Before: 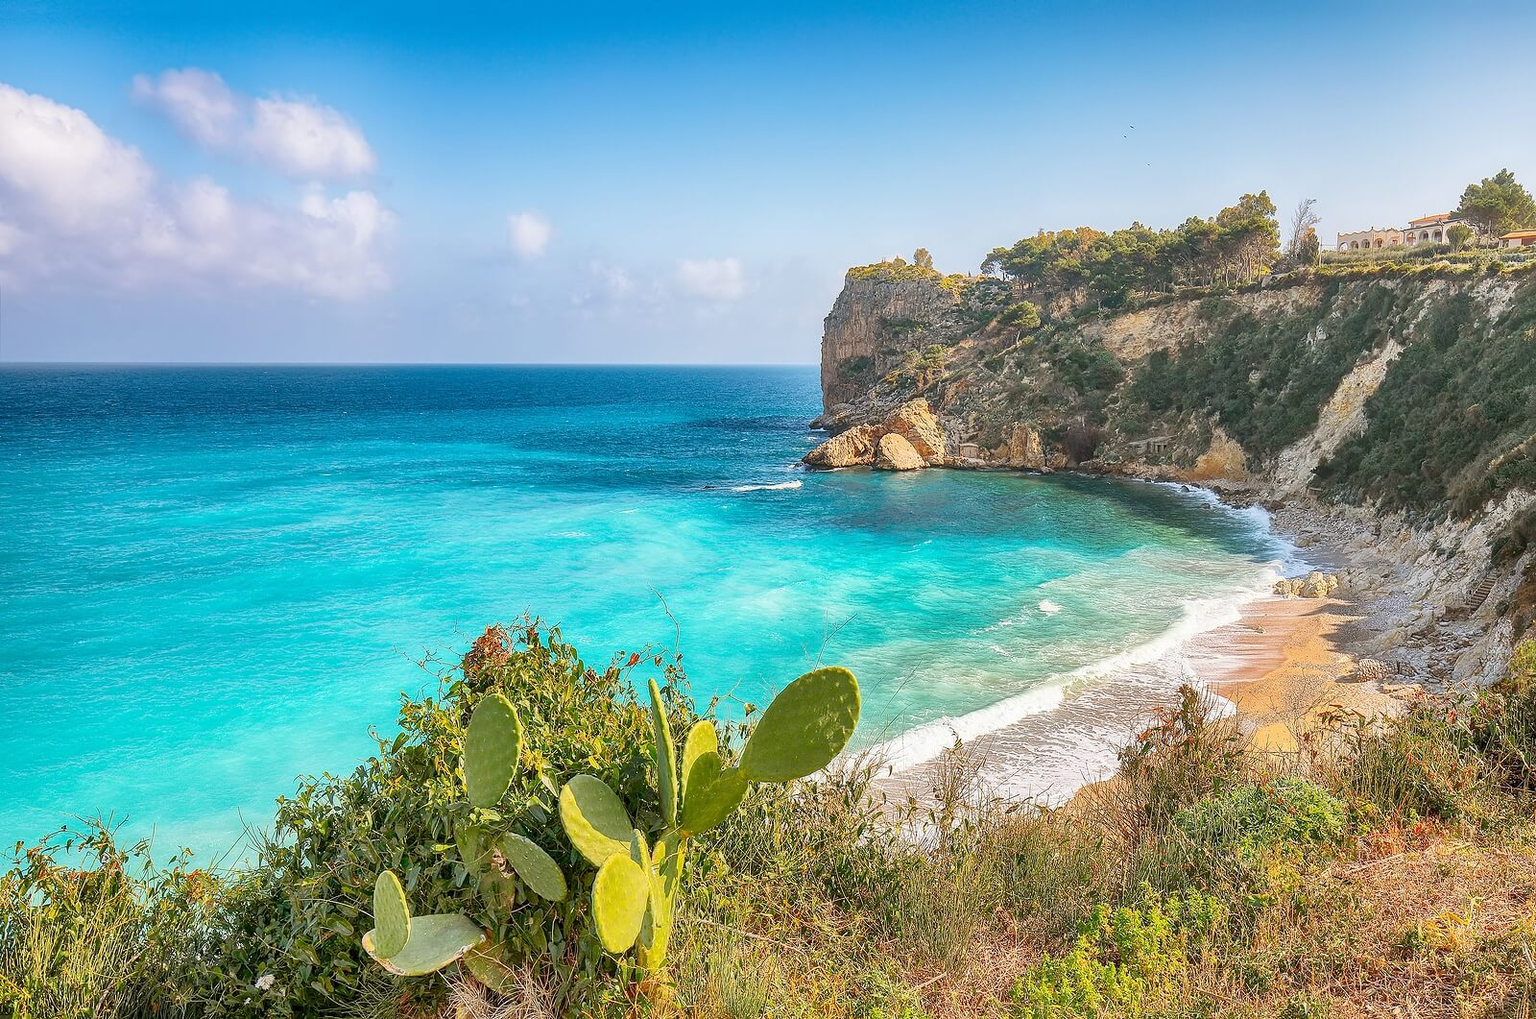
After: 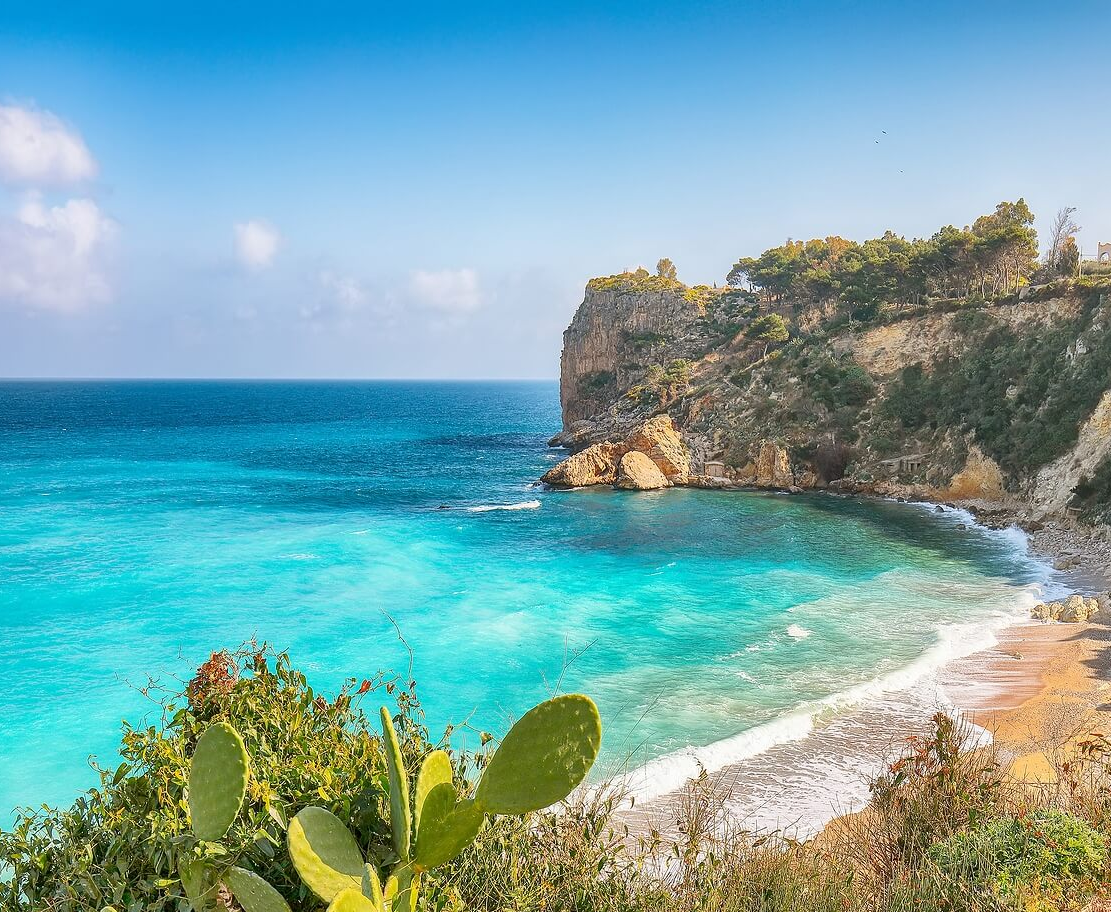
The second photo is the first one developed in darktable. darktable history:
crop: left 18.452%, right 12.094%, bottom 13.977%
